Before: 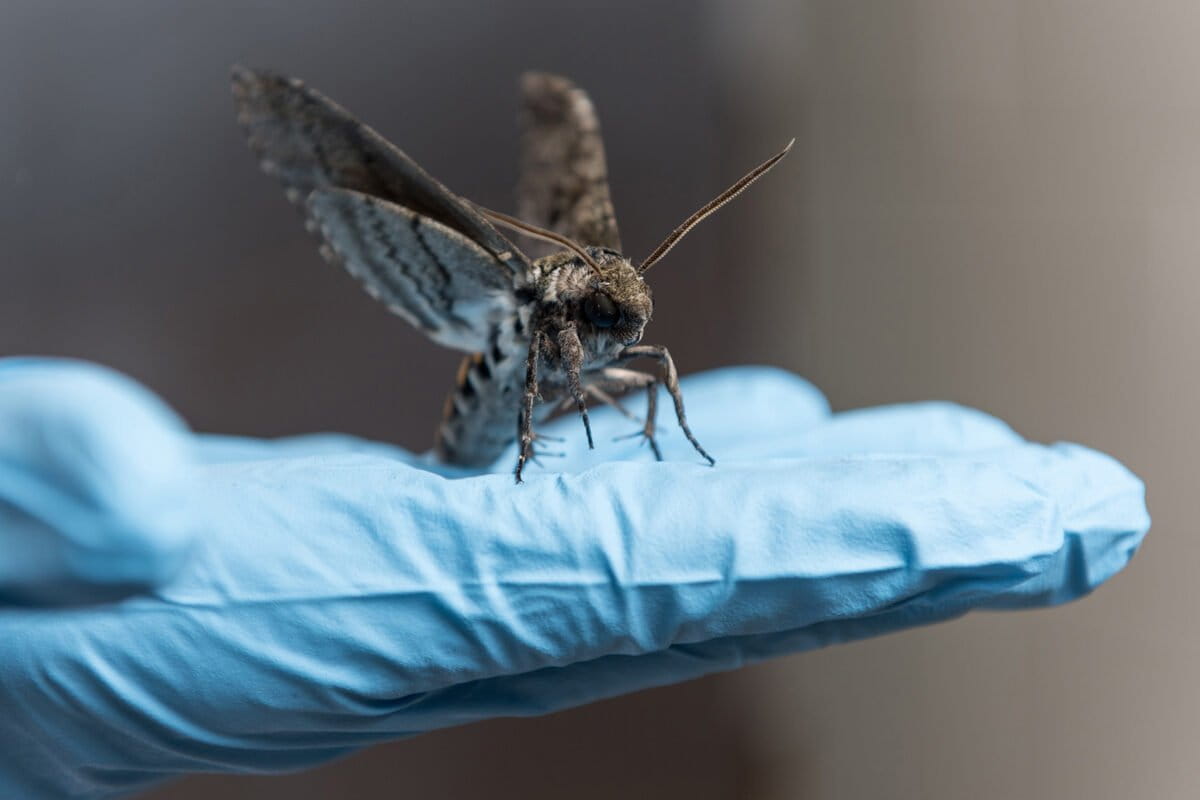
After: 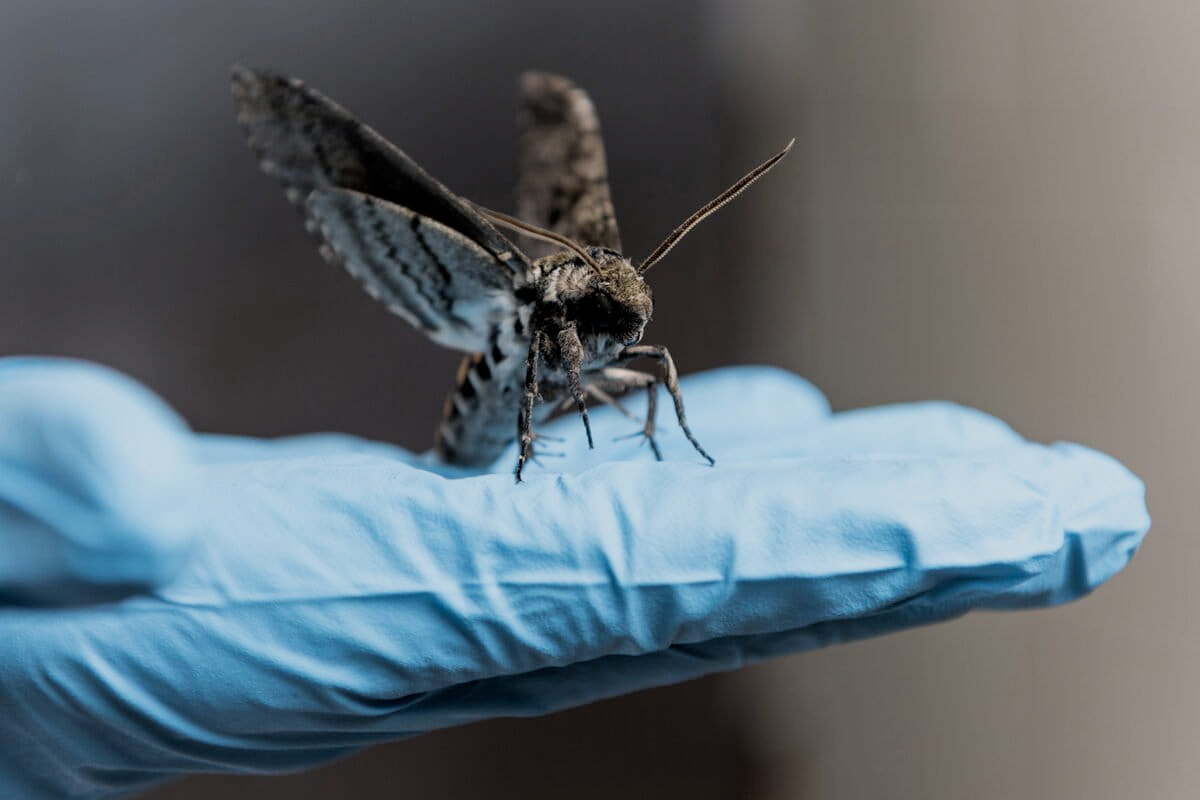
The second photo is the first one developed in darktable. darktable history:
filmic rgb: black relative exposure -7.77 EV, white relative exposure 4.37 EV, hardness 3.75, latitude 49.77%, contrast 1.1
